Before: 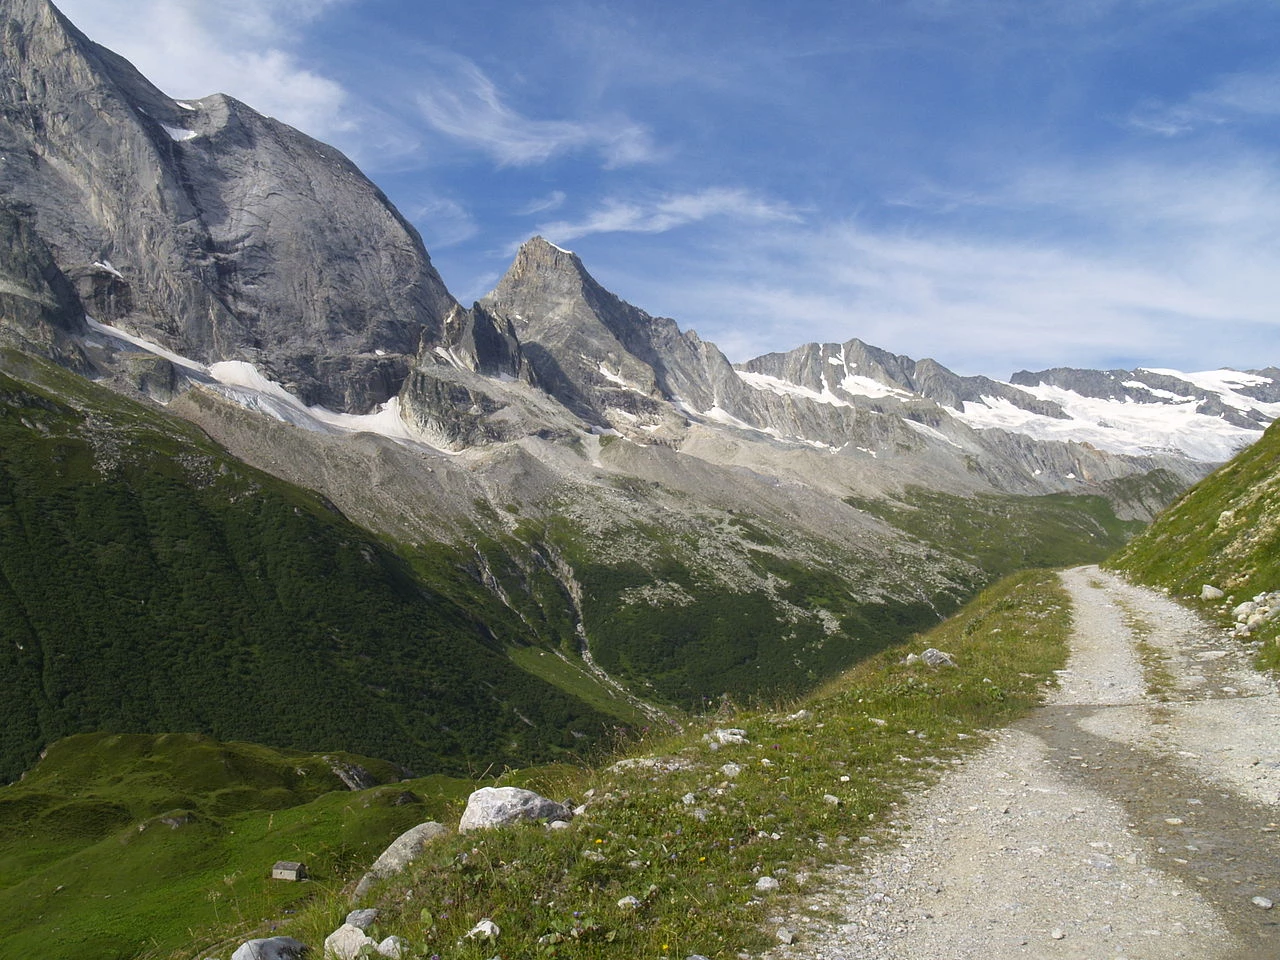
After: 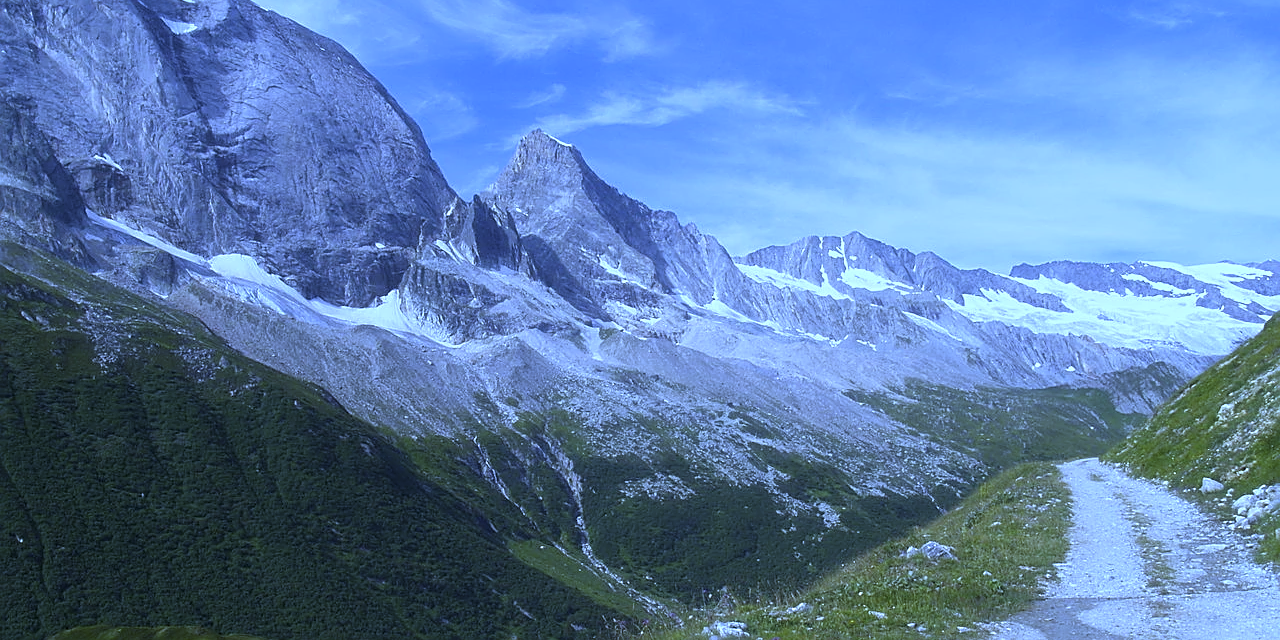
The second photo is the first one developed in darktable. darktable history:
white balance: red 0.766, blue 1.537
haze removal: strength -0.1, adaptive false
sharpen: on, module defaults
crop: top 11.166%, bottom 22.168%
